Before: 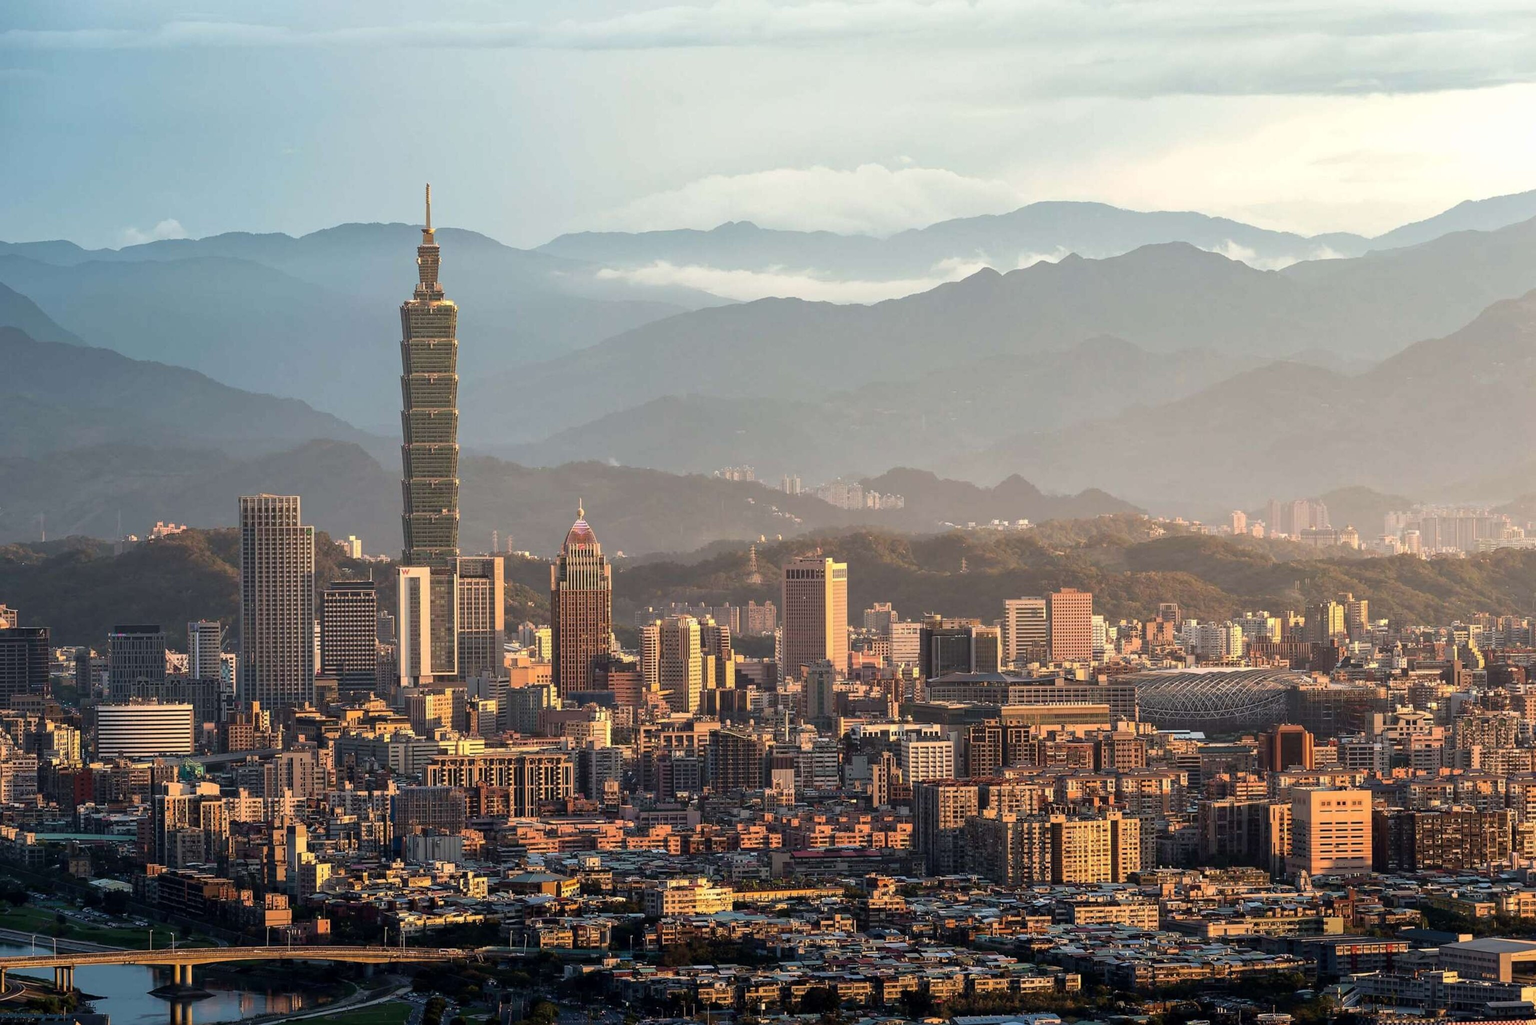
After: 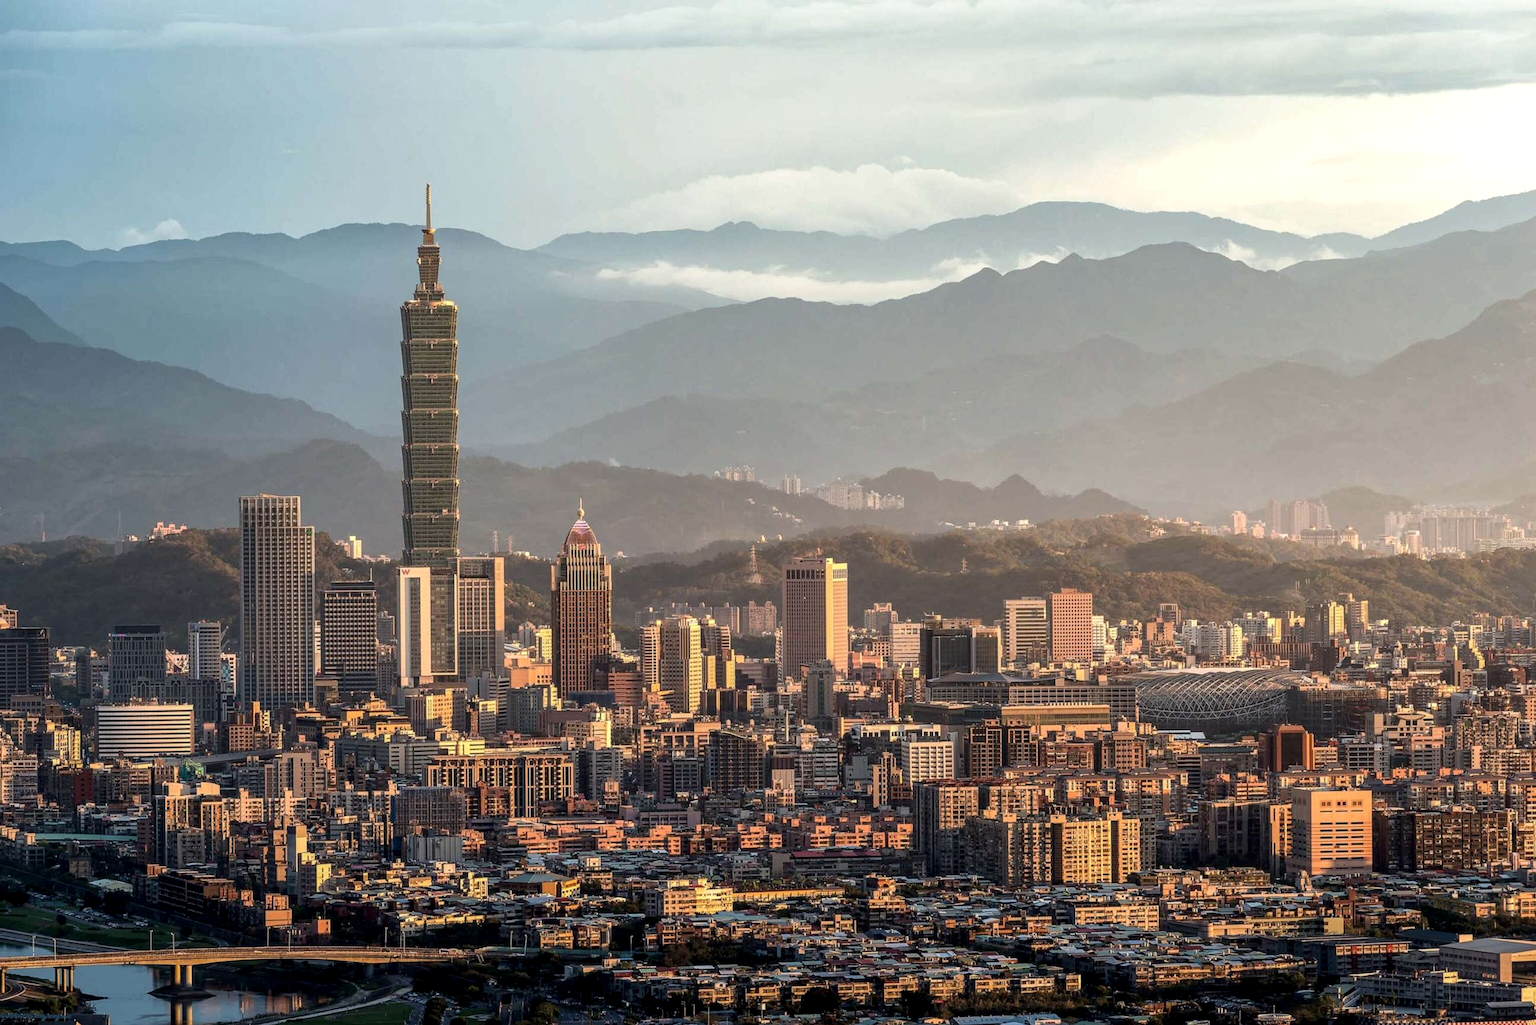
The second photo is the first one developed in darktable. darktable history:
exposure: compensate highlight preservation false
local contrast: detail 130%
